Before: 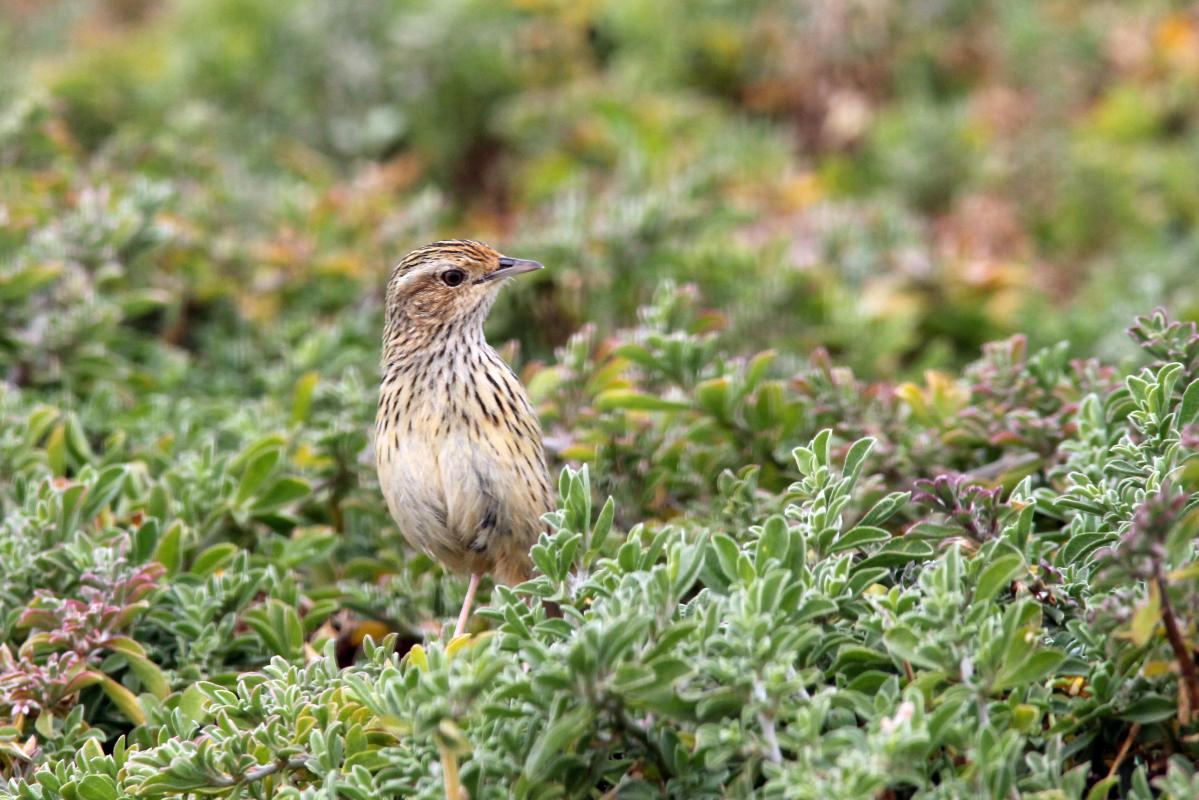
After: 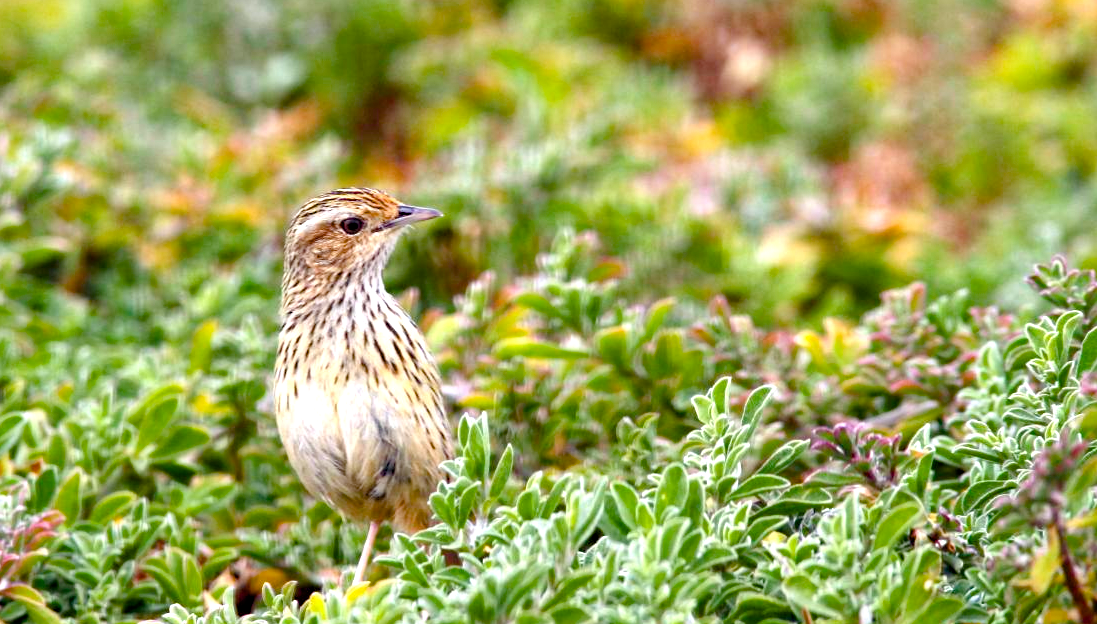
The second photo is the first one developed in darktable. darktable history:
exposure: black level correction -0.002, exposure 0.545 EV, compensate highlight preservation false
crop: left 8.427%, top 6.6%, bottom 15.362%
color balance rgb: linear chroma grading › global chroma 15.126%, perceptual saturation grading › global saturation 20%, perceptual saturation grading › highlights -25.393%, perceptual saturation grading › shadows 50.365%, global vibrance 6.032%
haze removal: compatibility mode true, adaptive false
